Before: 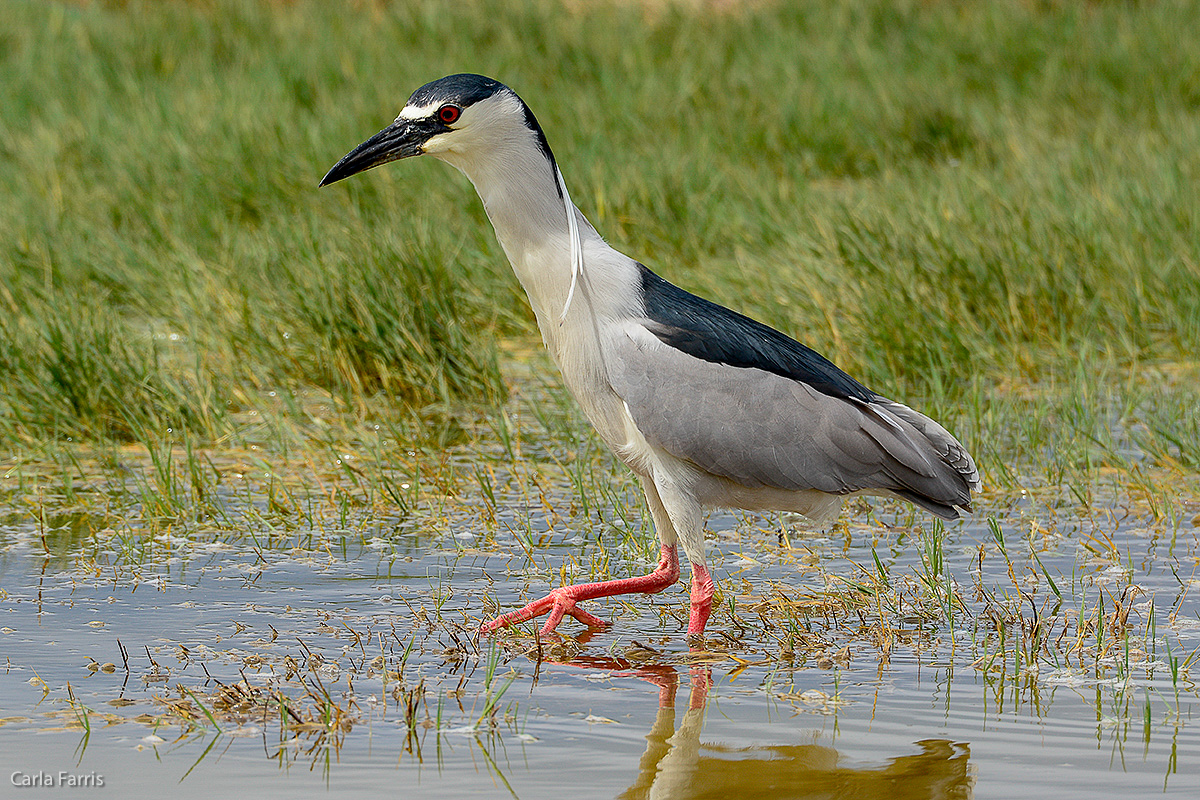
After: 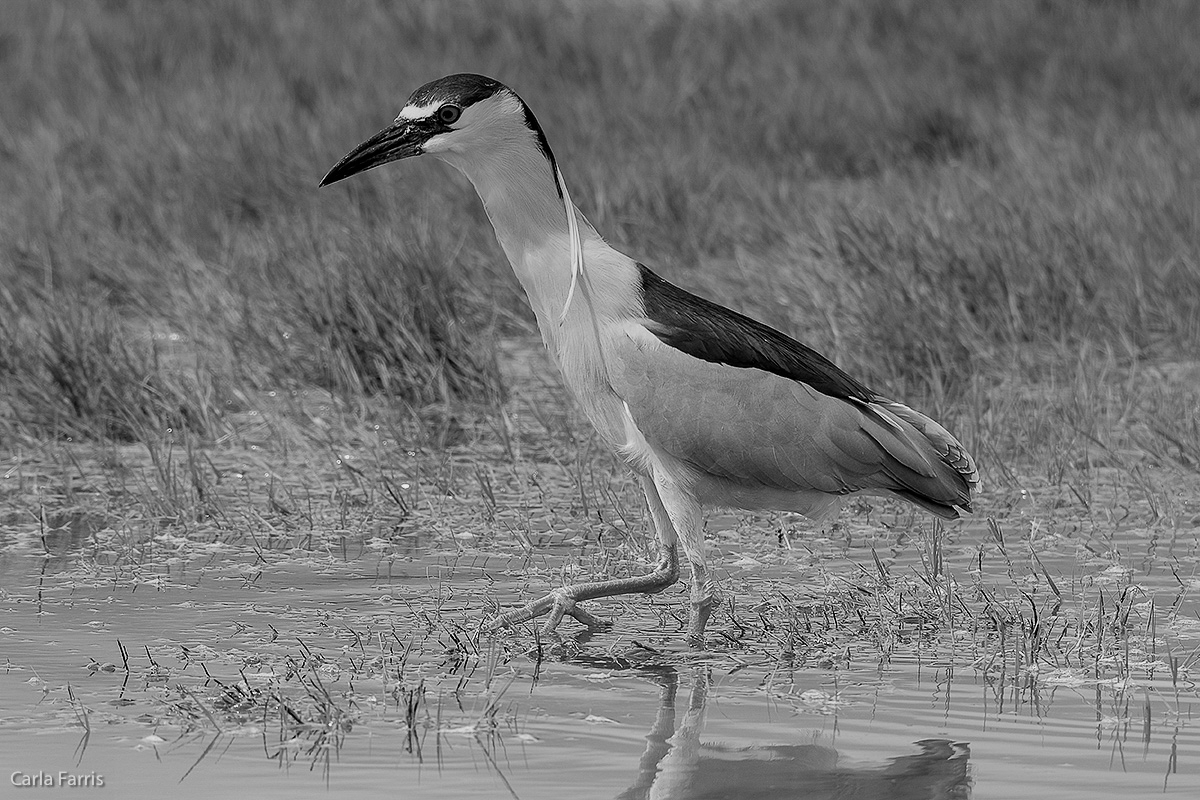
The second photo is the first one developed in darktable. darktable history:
graduated density: on, module defaults
monochrome: a 32, b 64, size 2.3
exposure: compensate highlight preservation false
color balance rgb: shadows fall-off 101%, linear chroma grading › mid-tones 7.63%, perceptual saturation grading › mid-tones 11.68%, mask middle-gray fulcrum 22.45%, global vibrance 10.11%, saturation formula JzAzBz (2021)
